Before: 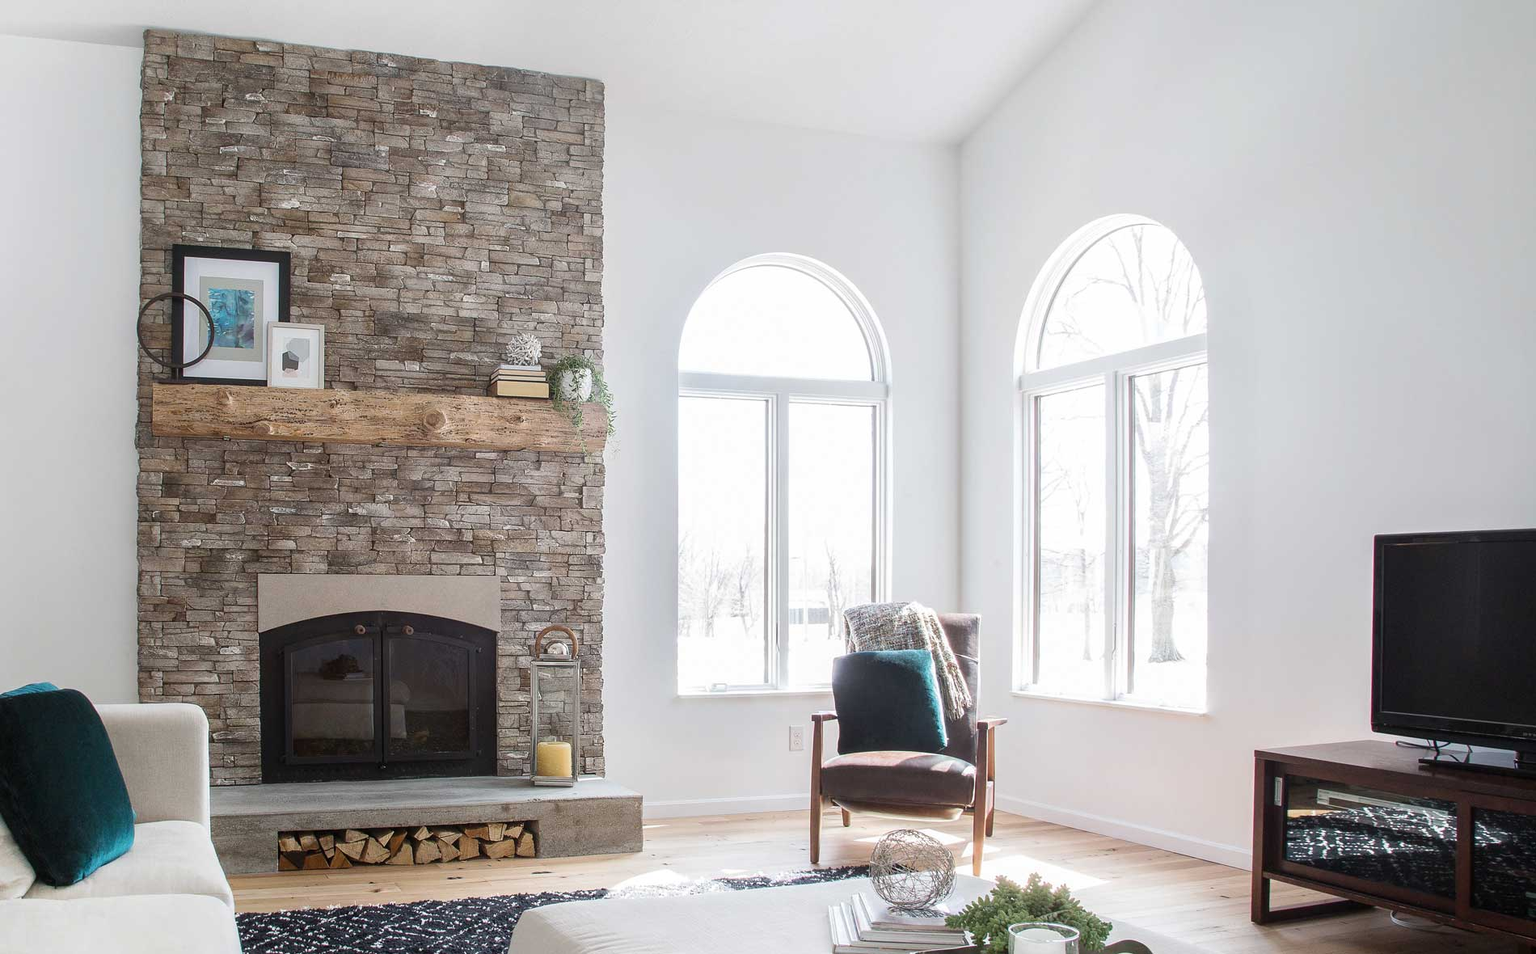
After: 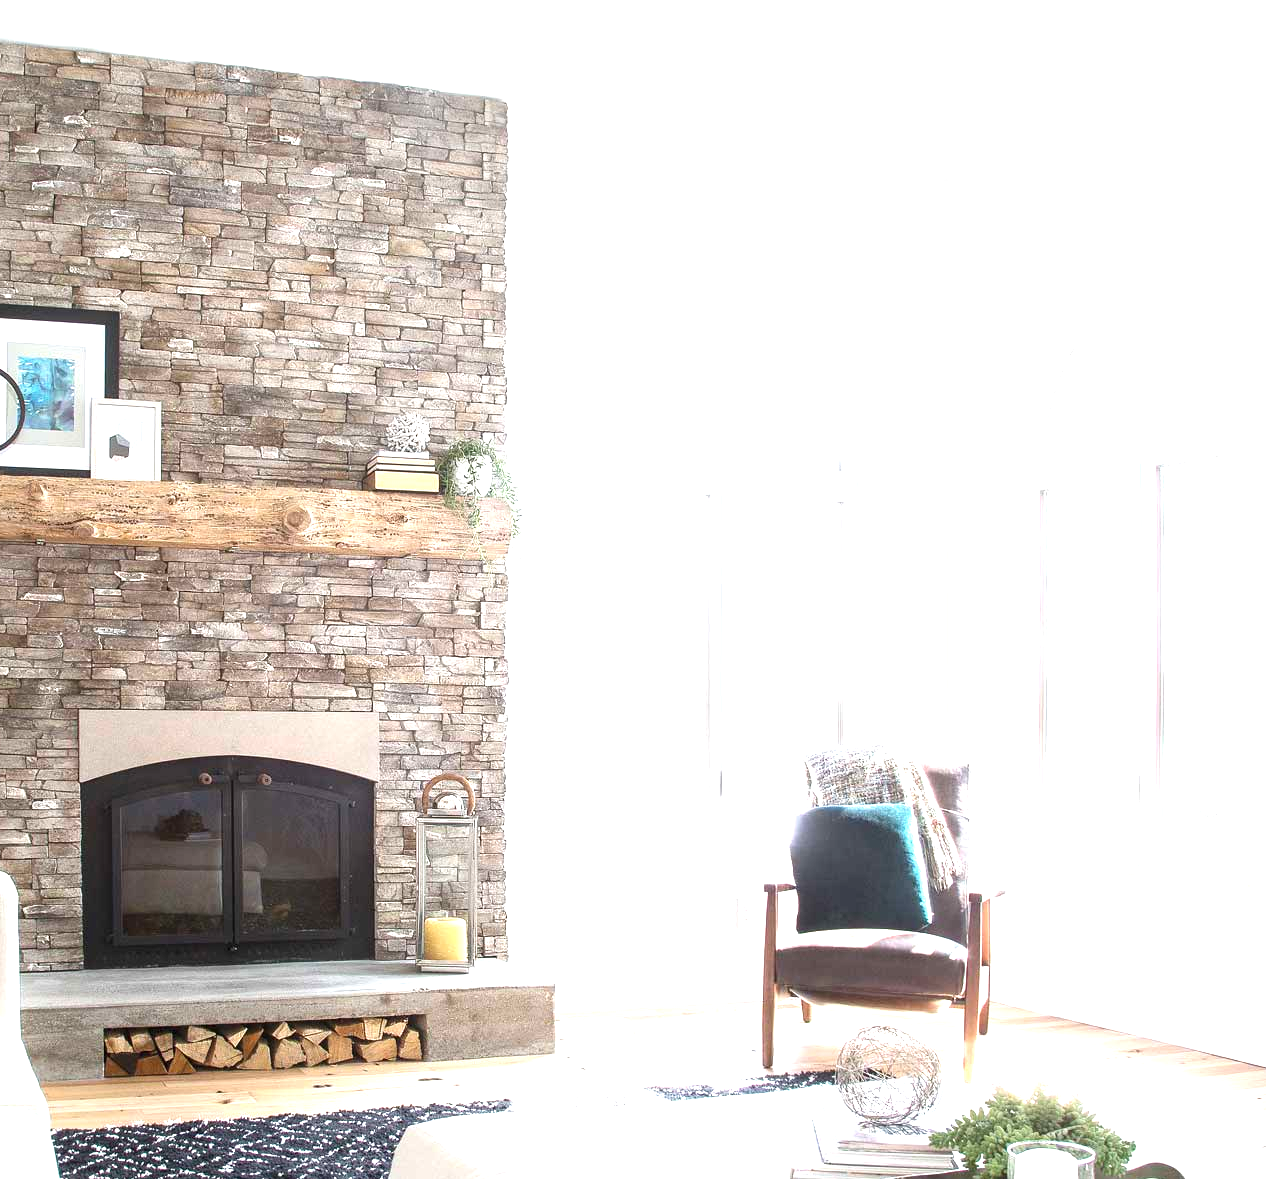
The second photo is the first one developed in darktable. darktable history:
exposure: exposure 1.25 EV, compensate exposure bias true, compensate highlight preservation false
crop and rotate: left 12.673%, right 20.66%
